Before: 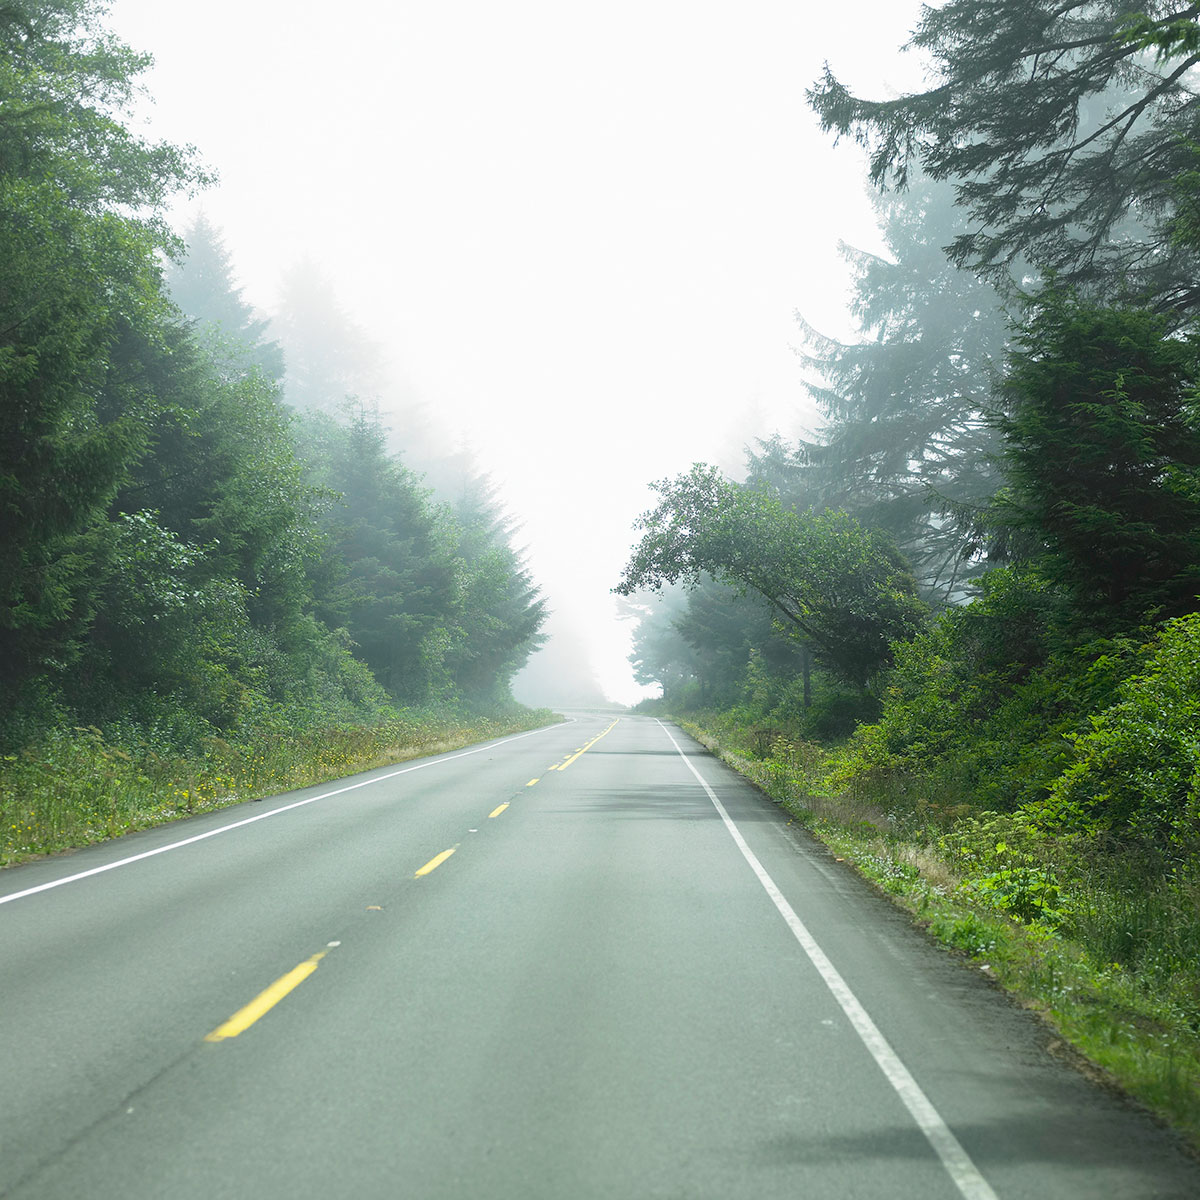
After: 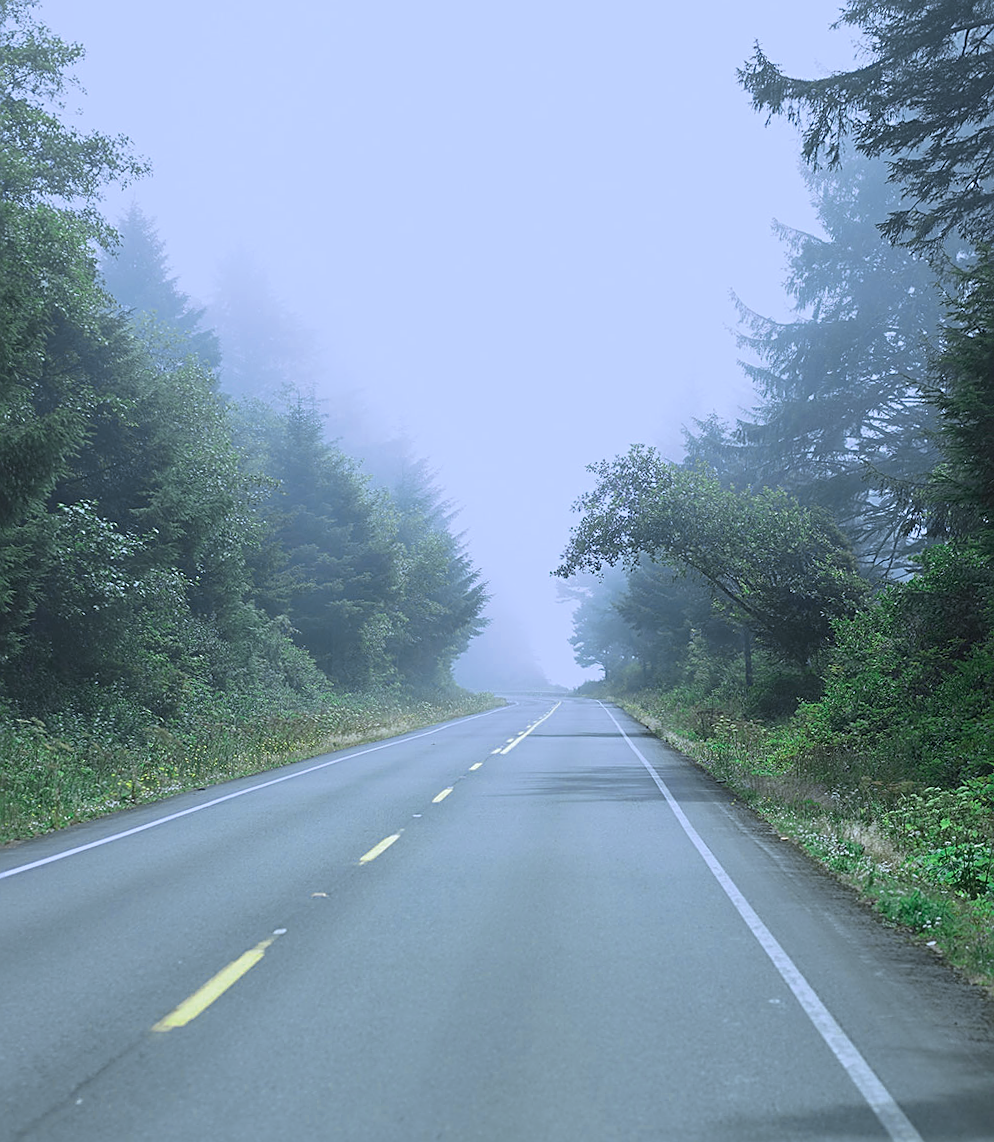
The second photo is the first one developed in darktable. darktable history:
white balance: red 0.948, green 1.02, blue 1.176
color zones: curves: ch0 [(0, 0.5) (0.125, 0.4) (0.25, 0.5) (0.375, 0.4) (0.5, 0.4) (0.625, 0.35) (0.75, 0.35) (0.875, 0.5)]; ch1 [(0, 0.35) (0.125, 0.45) (0.25, 0.35) (0.375, 0.35) (0.5, 0.35) (0.625, 0.35) (0.75, 0.45) (0.875, 0.35)]; ch2 [(0, 0.6) (0.125, 0.5) (0.25, 0.5) (0.375, 0.6) (0.5, 0.6) (0.625, 0.5) (0.75, 0.5) (0.875, 0.5)]
exposure: exposure -0.01 EV, compensate highlight preservation false
sharpen: amount 0.575
crop and rotate: angle 1°, left 4.281%, top 0.642%, right 11.383%, bottom 2.486%
color calibration: illuminant as shot in camera, x 0.358, y 0.373, temperature 4628.91 K
